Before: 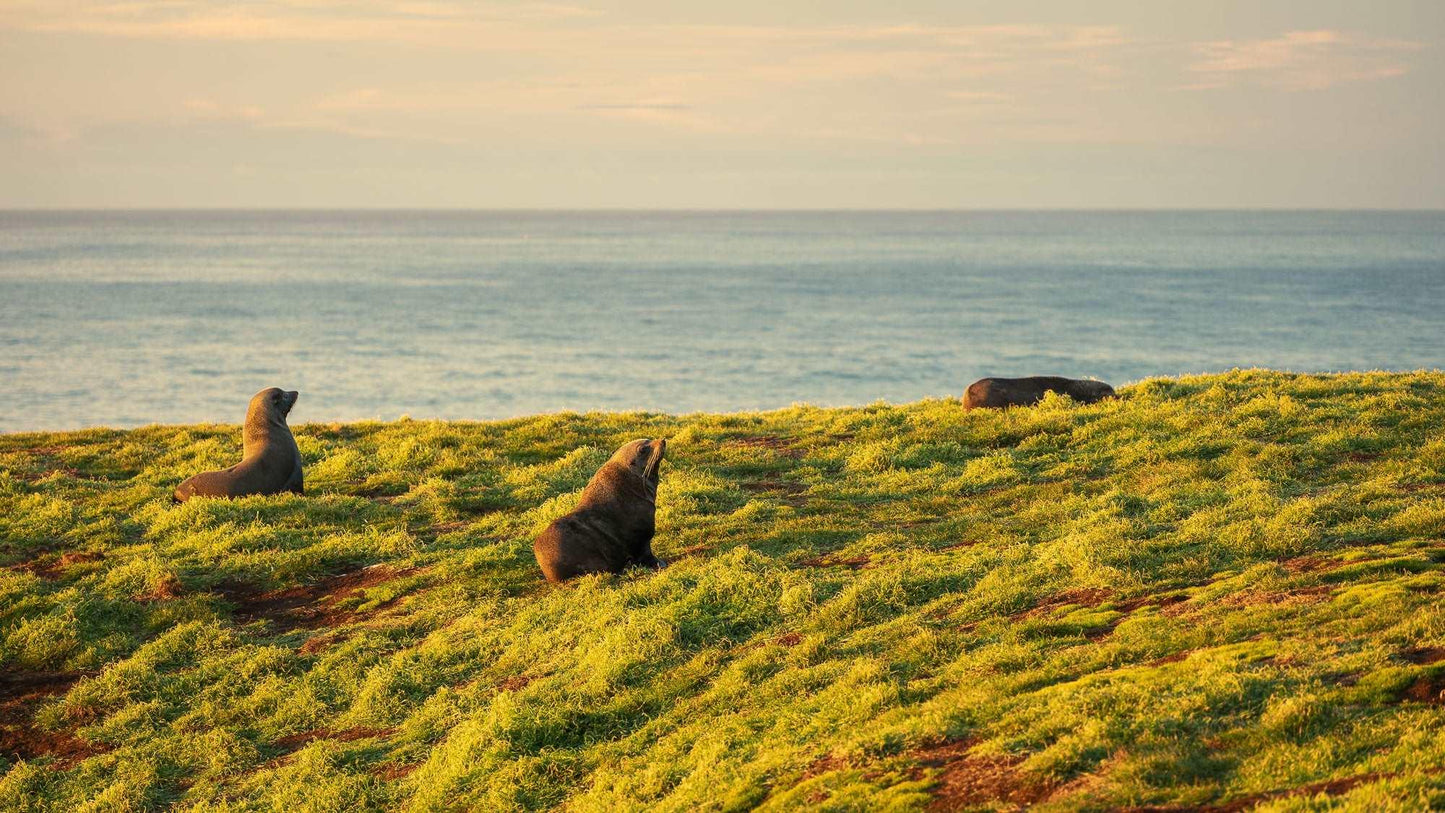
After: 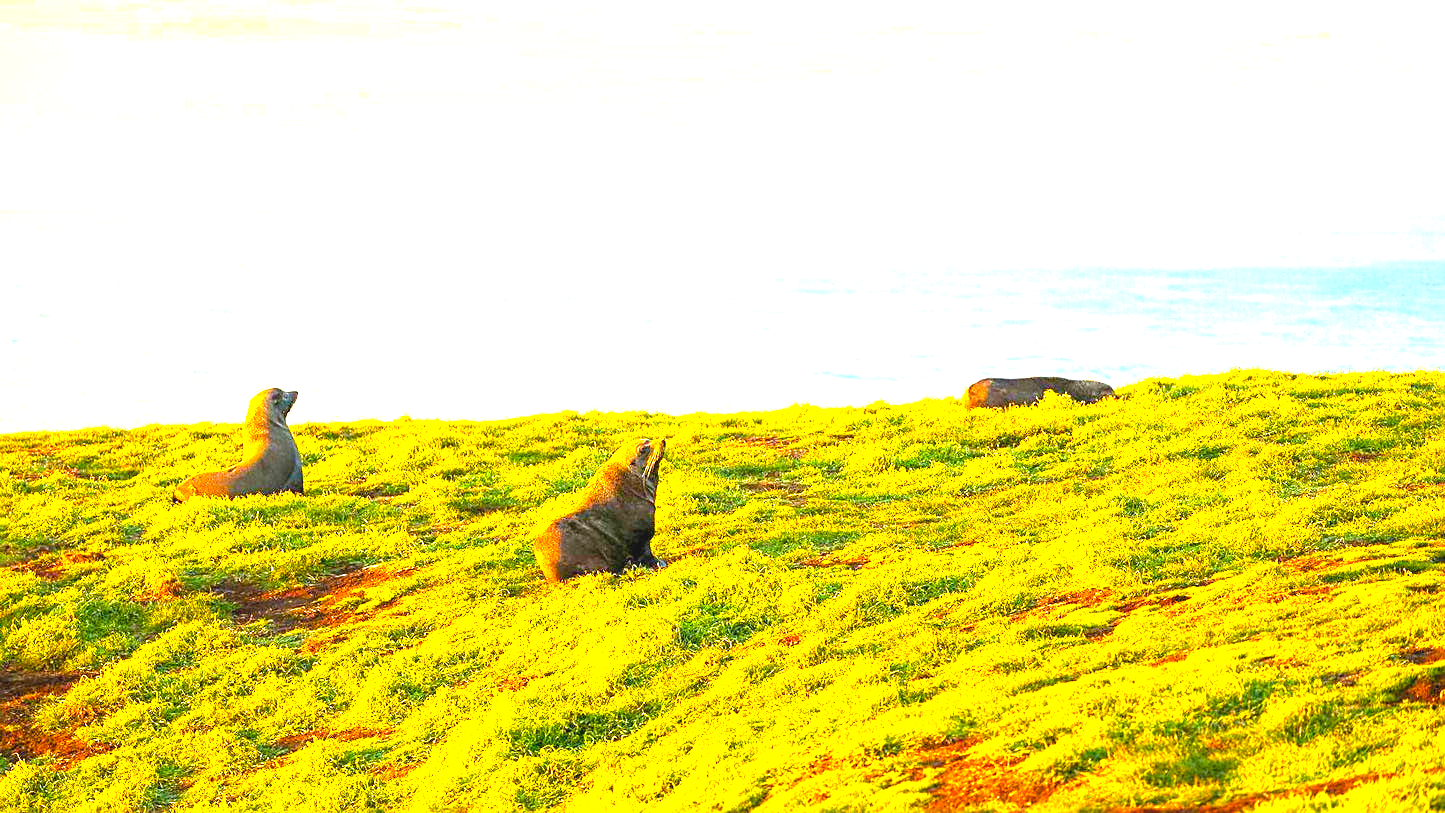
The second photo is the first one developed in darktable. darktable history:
color balance rgb: perceptual saturation grading › global saturation 36%, perceptual brilliance grading › global brilliance 10%, global vibrance 20%
sharpen: on, module defaults
exposure: black level correction 0.001, exposure 2 EV, compensate highlight preservation false
contrast brightness saturation: contrast -0.1, brightness 0.05, saturation 0.08
